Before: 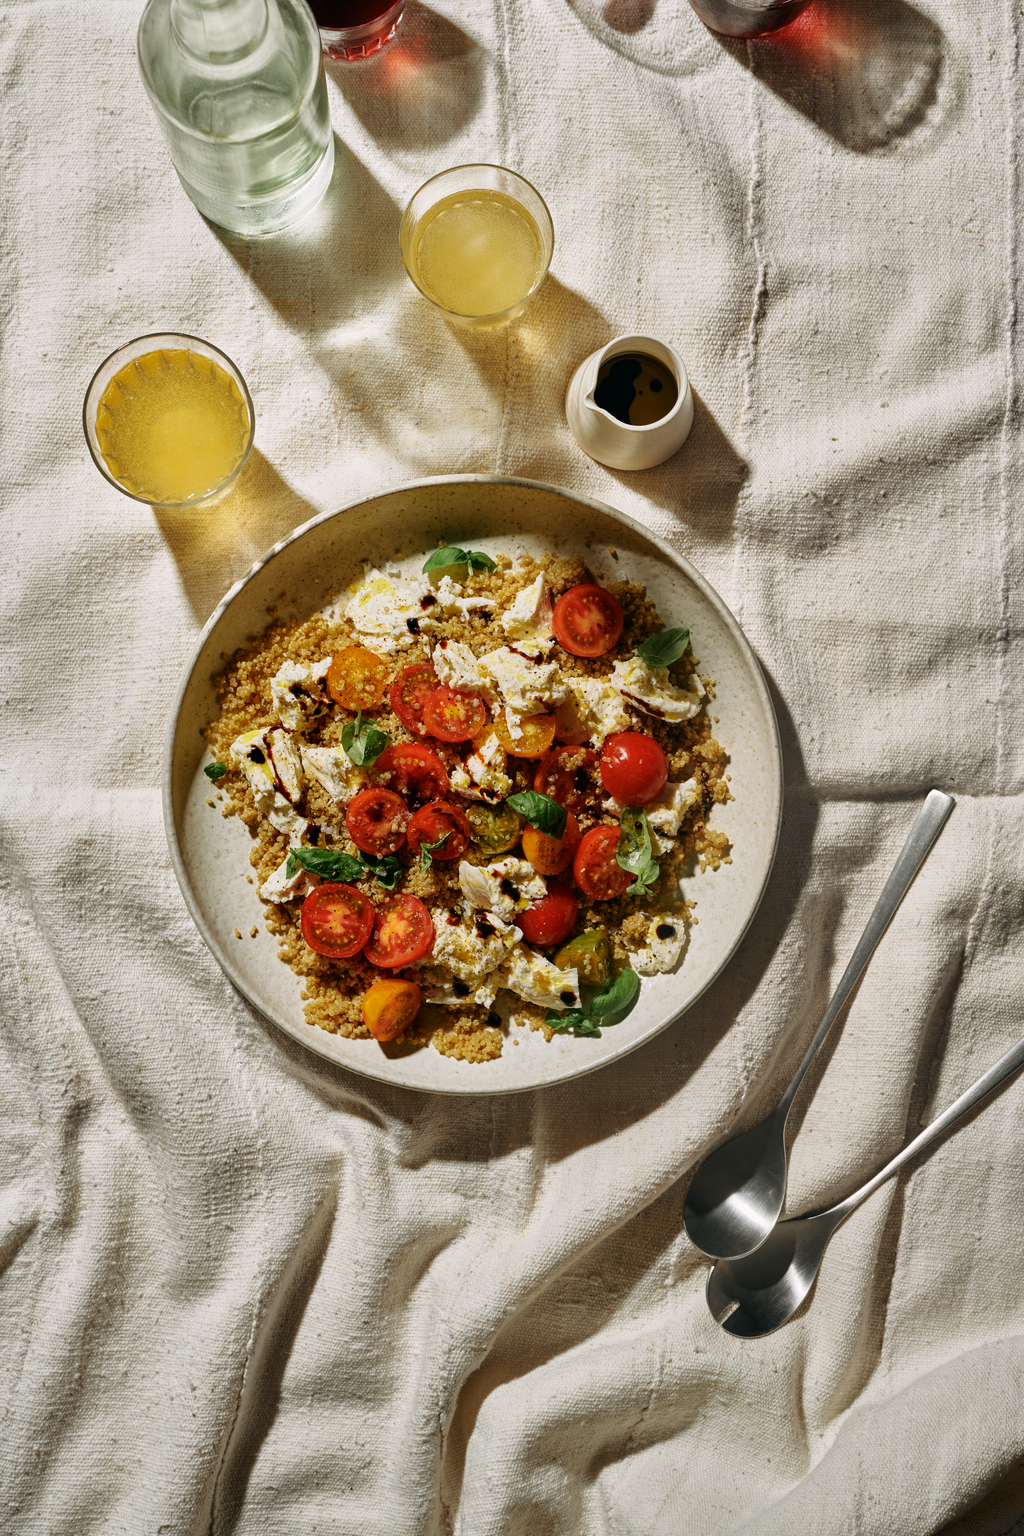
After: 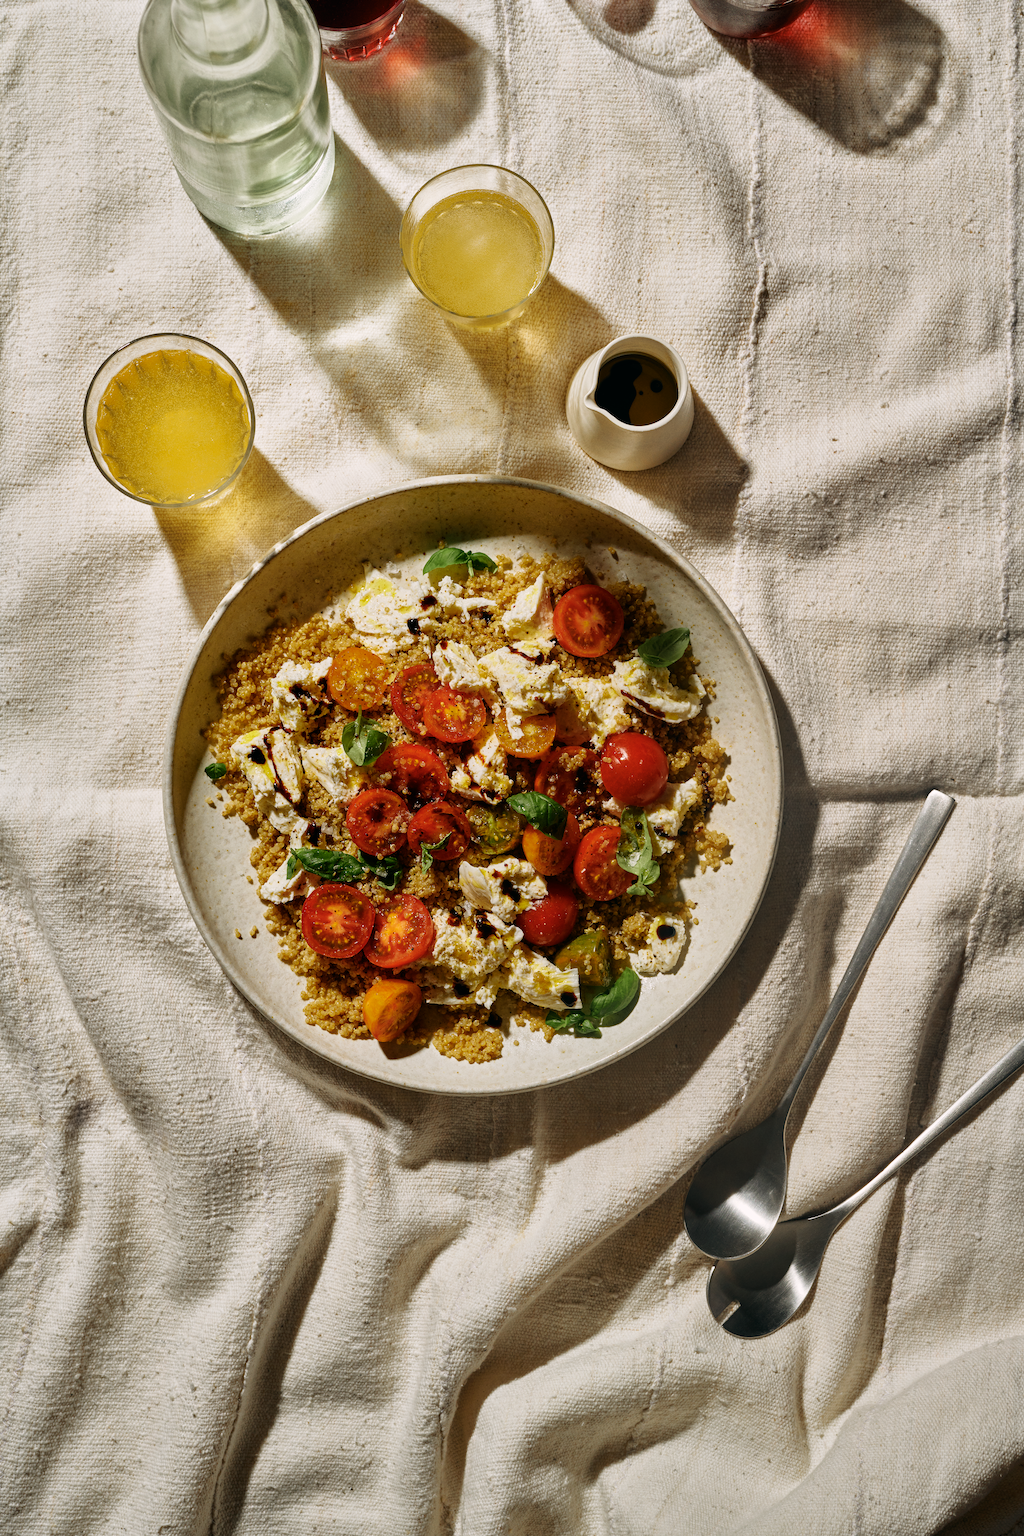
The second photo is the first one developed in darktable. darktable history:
color balance rgb: shadows lift › chroma 3.301%, shadows lift › hue 242.29°, power › luminance -3.791%, power › chroma 0.581%, power › hue 38°, perceptual saturation grading › global saturation 0.268%, global vibrance 20%
